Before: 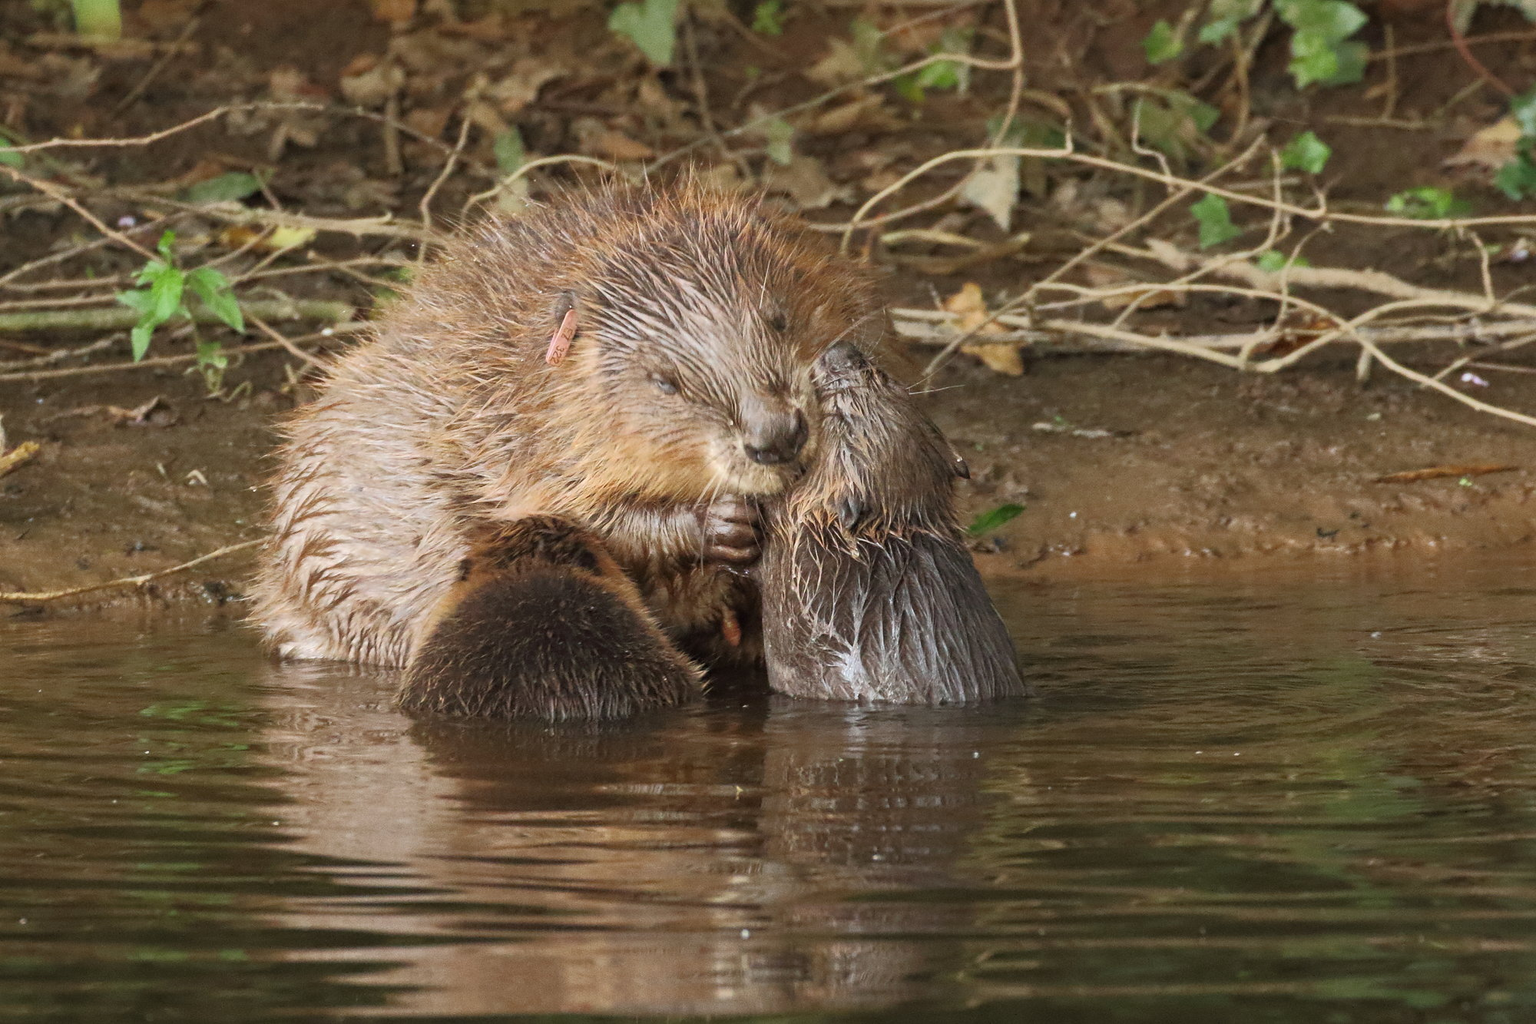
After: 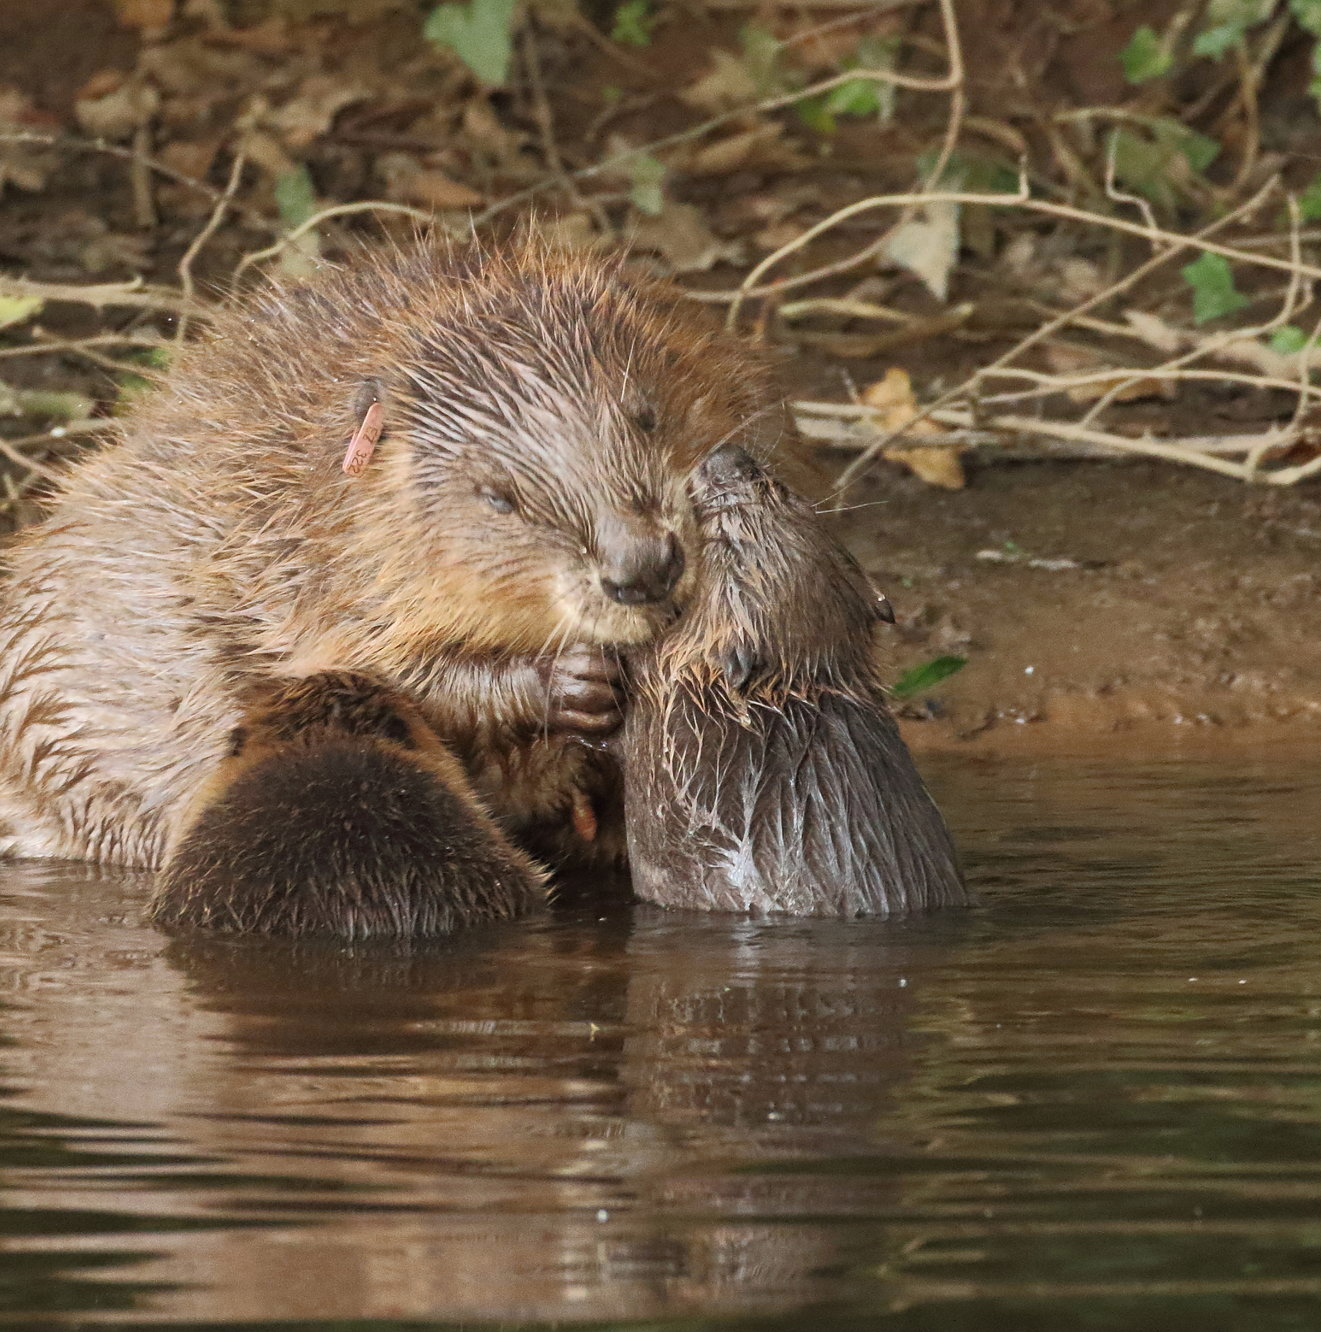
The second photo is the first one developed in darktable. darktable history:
color zones: curves: ch0 [(0.25, 0.5) (0.428, 0.473) (0.75, 0.5)]; ch1 [(0.243, 0.479) (0.398, 0.452) (0.75, 0.5)]
crop and rotate: left 18.442%, right 15.508%
